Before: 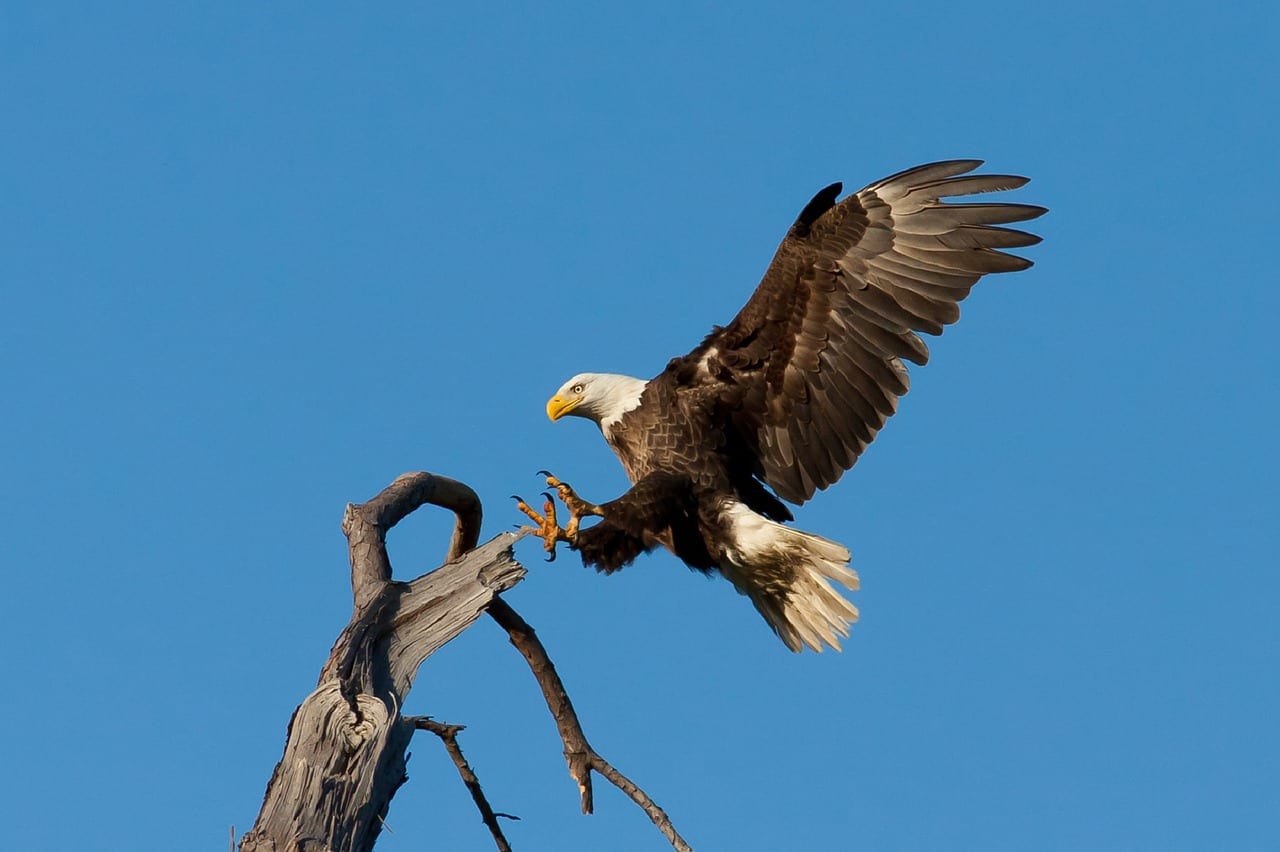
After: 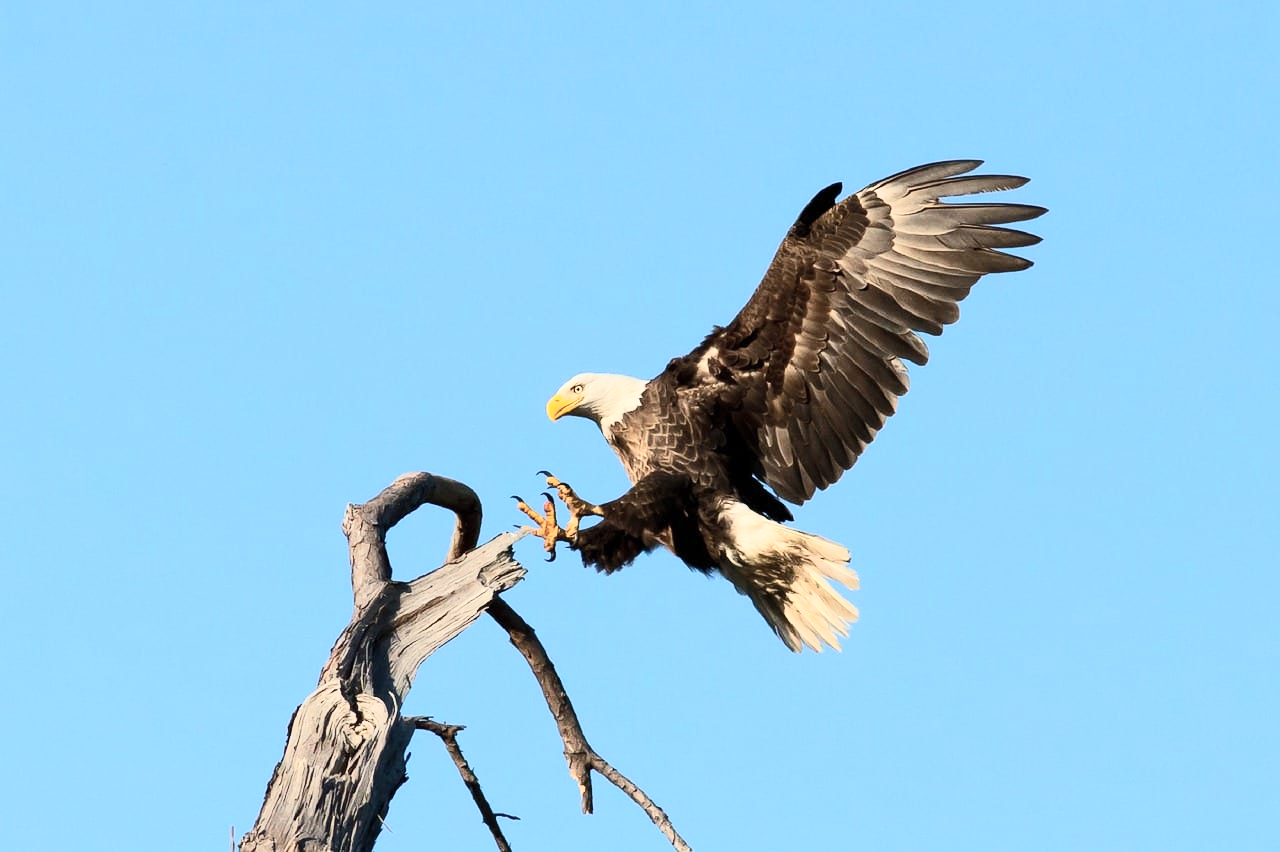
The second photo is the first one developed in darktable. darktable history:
tone curve: curves: ch0 [(0, 0) (0.003, 0.004) (0.011, 0.015) (0.025, 0.034) (0.044, 0.061) (0.069, 0.095) (0.1, 0.137) (0.136, 0.187) (0.177, 0.244) (0.224, 0.308) (0.277, 0.415) (0.335, 0.532) (0.399, 0.642) (0.468, 0.747) (0.543, 0.829) (0.623, 0.886) (0.709, 0.924) (0.801, 0.951) (0.898, 0.975) (1, 1)], color space Lab, independent channels, preserve colors none
